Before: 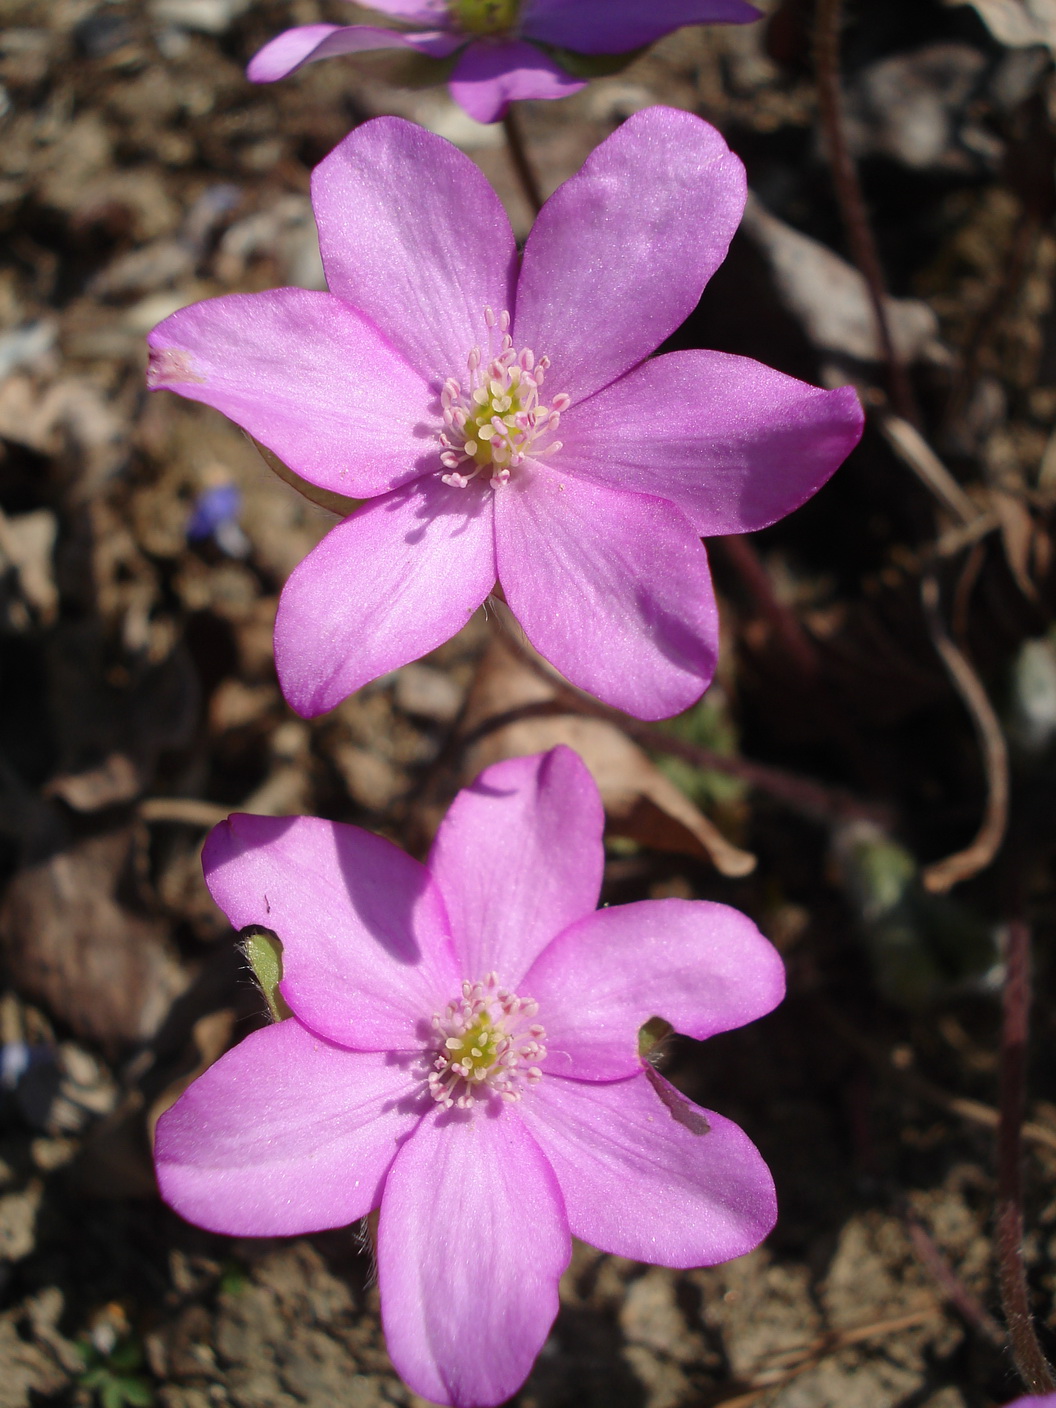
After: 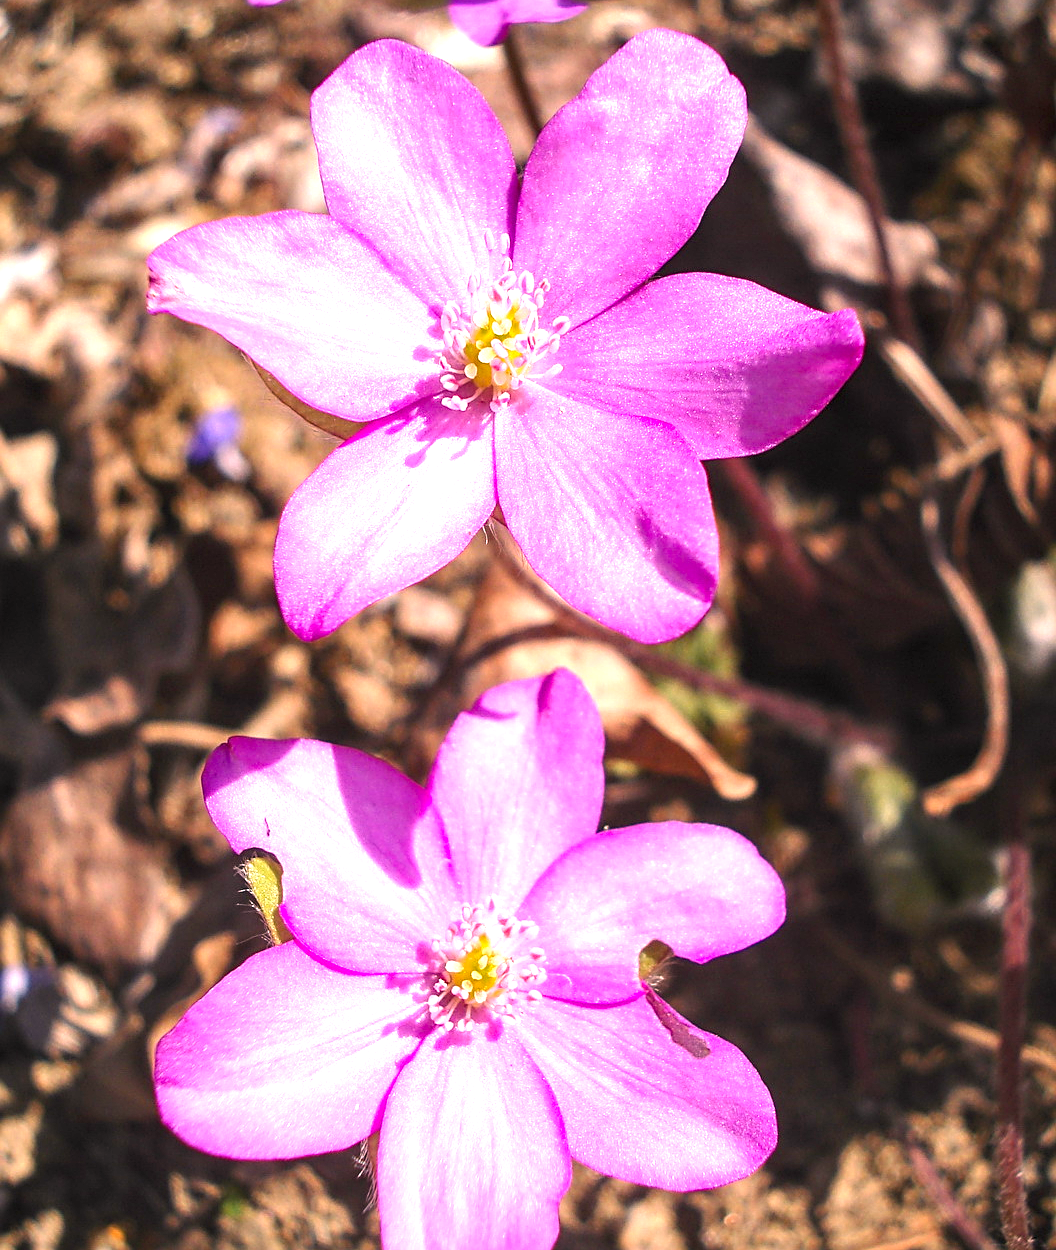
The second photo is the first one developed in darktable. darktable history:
color balance rgb: perceptual saturation grading › global saturation 24.882%
local contrast: on, module defaults
color correction: highlights a* 14.63, highlights b* 4.88
crop and rotate: top 5.51%, bottom 5.698%
sharpen: on, module defaults
contrast brightness saturation: saturation -0.069
exposure: black level correction 0, exposure 1.501 EV, compensate highlight preservation false
